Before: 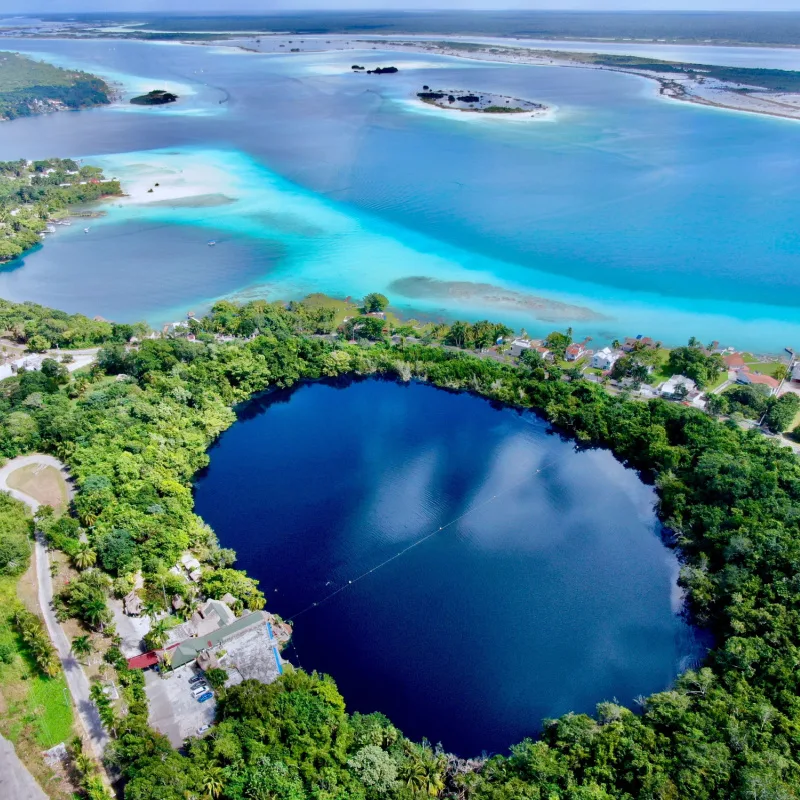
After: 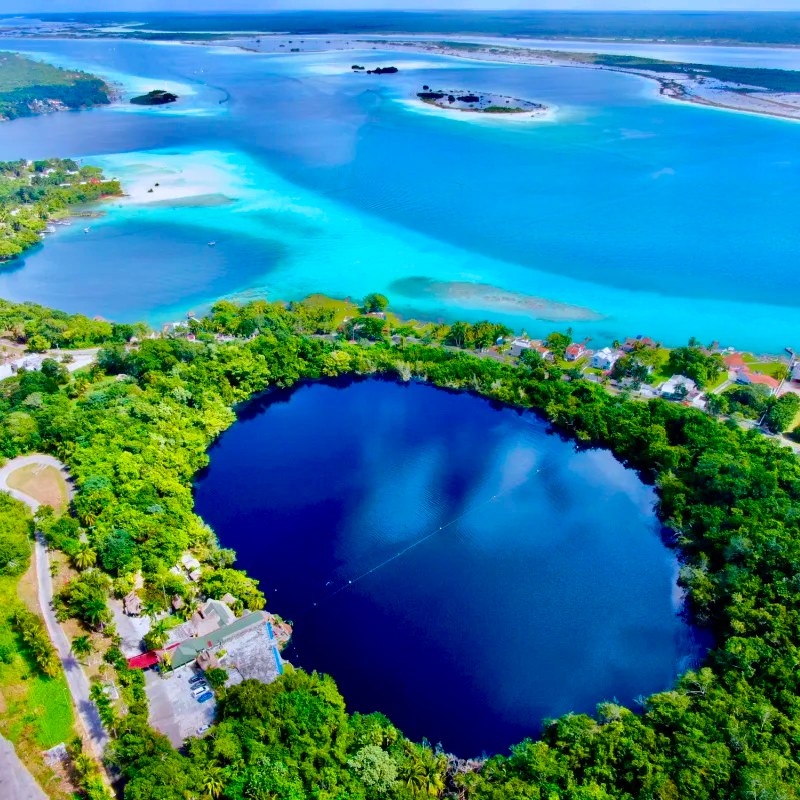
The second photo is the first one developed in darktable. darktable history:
contrast brightness saturation: contrast 0.041, saturation 0.155
velvia: strength 50.78%, mid-tones bias 0.507
